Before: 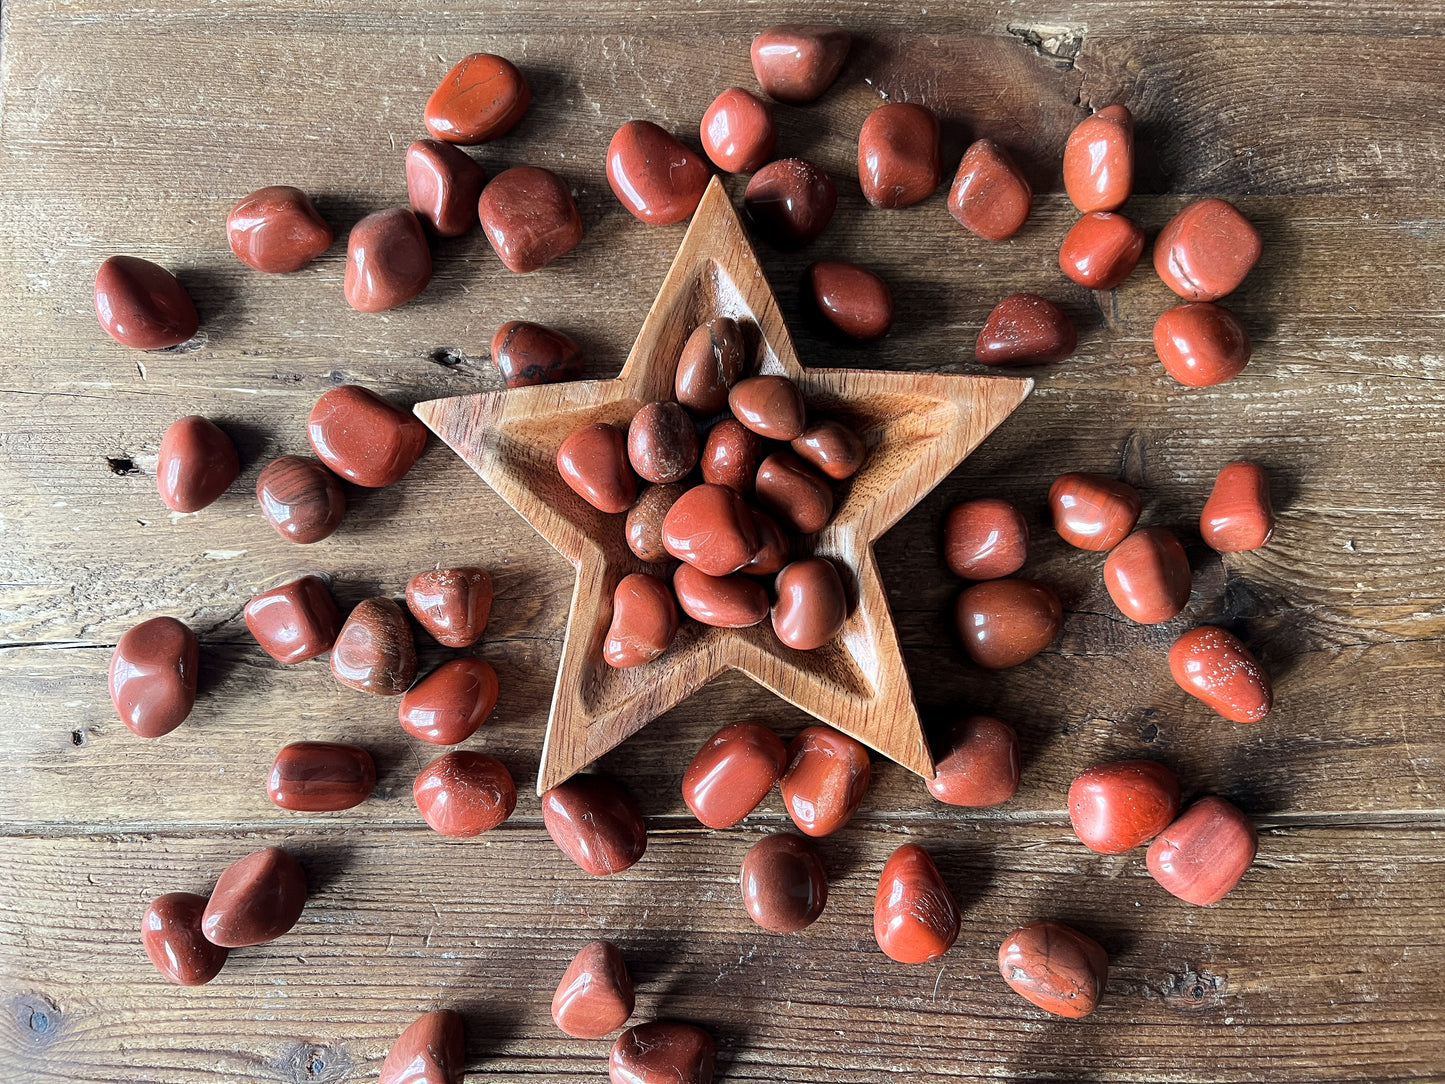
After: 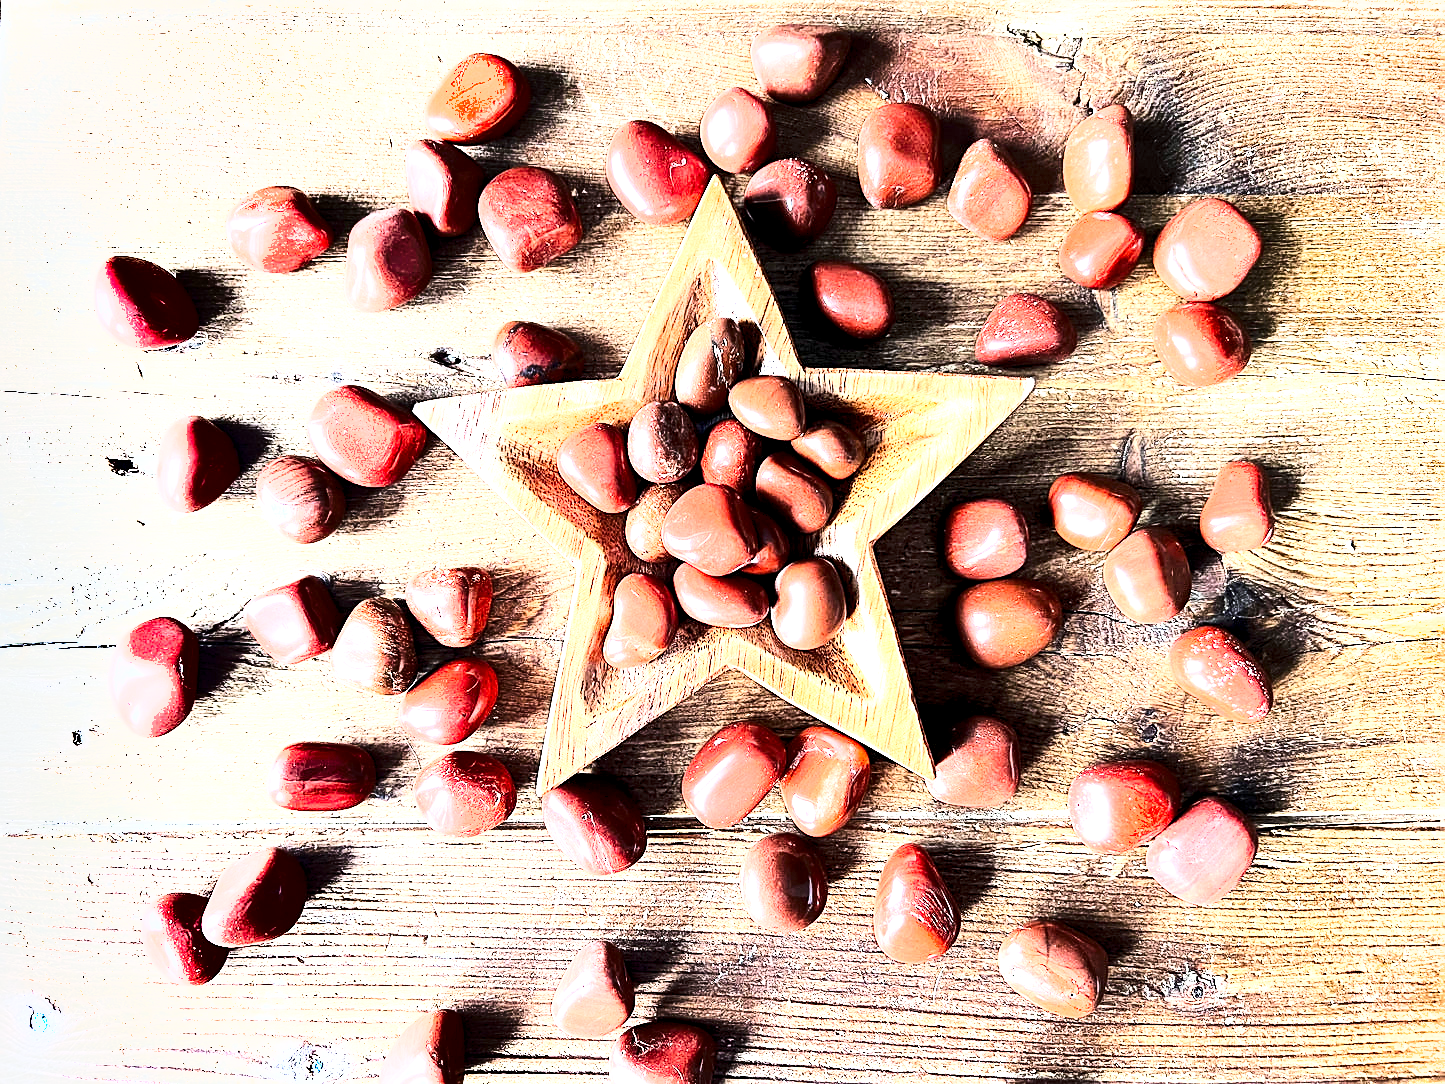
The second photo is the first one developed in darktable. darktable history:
tone equalizer: -8 EV -0.75 EV, -7 EV -0.7 EV, -6 EV -0.6 EV, -5 EV -0.4 EV, -3 EV 0.4 EV, -2 EV 0.6 EV, -1 EV 0.7 EV, +0 EV 0.75 EV, edges refinement/feathering 500, mask exposure compensation -1.57 EV, preserve details no
white balance: red 0.98, blue 1.034
sharpen: on, module defaults
exposure: black level correction 0.001, exposure 2 EV, compensate highlight preservation false
shadows and highlights: radius 133.83, soften with gaussian
base curve: curves: ch0 [(0, 0) (0.028, 0.03) (0.121, 0.232) (0.46, 0.748) (0.859, 0.968) (1, 1)]
contrast brightness saturation: saturation 0.13
